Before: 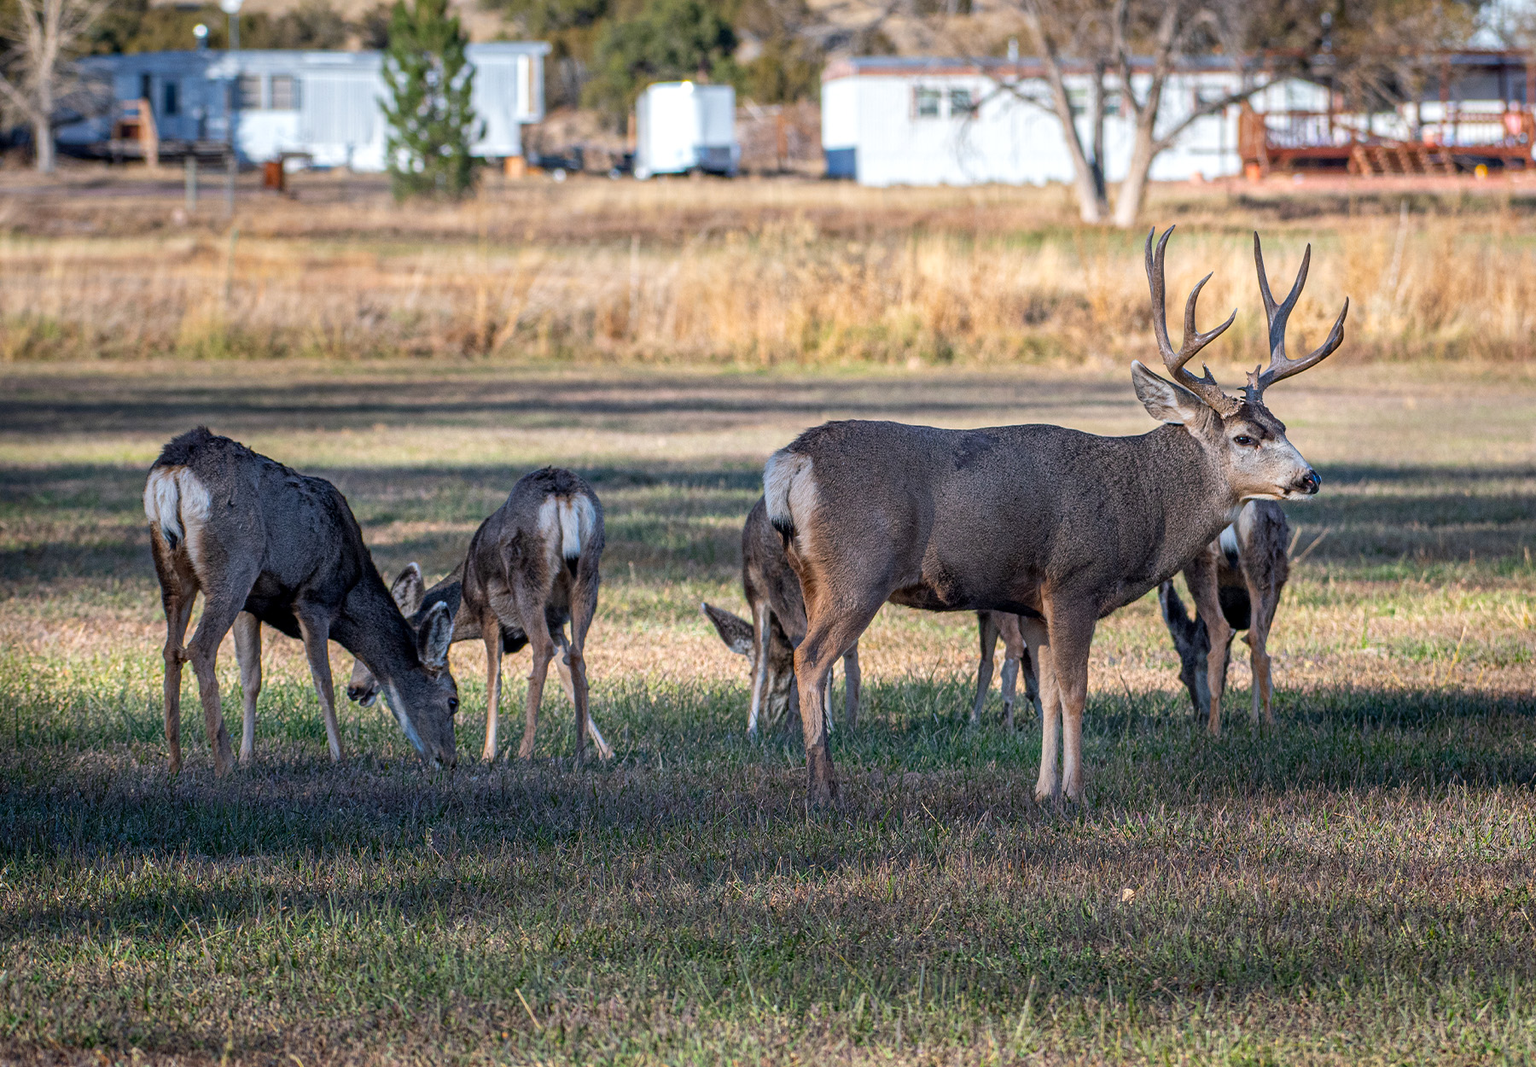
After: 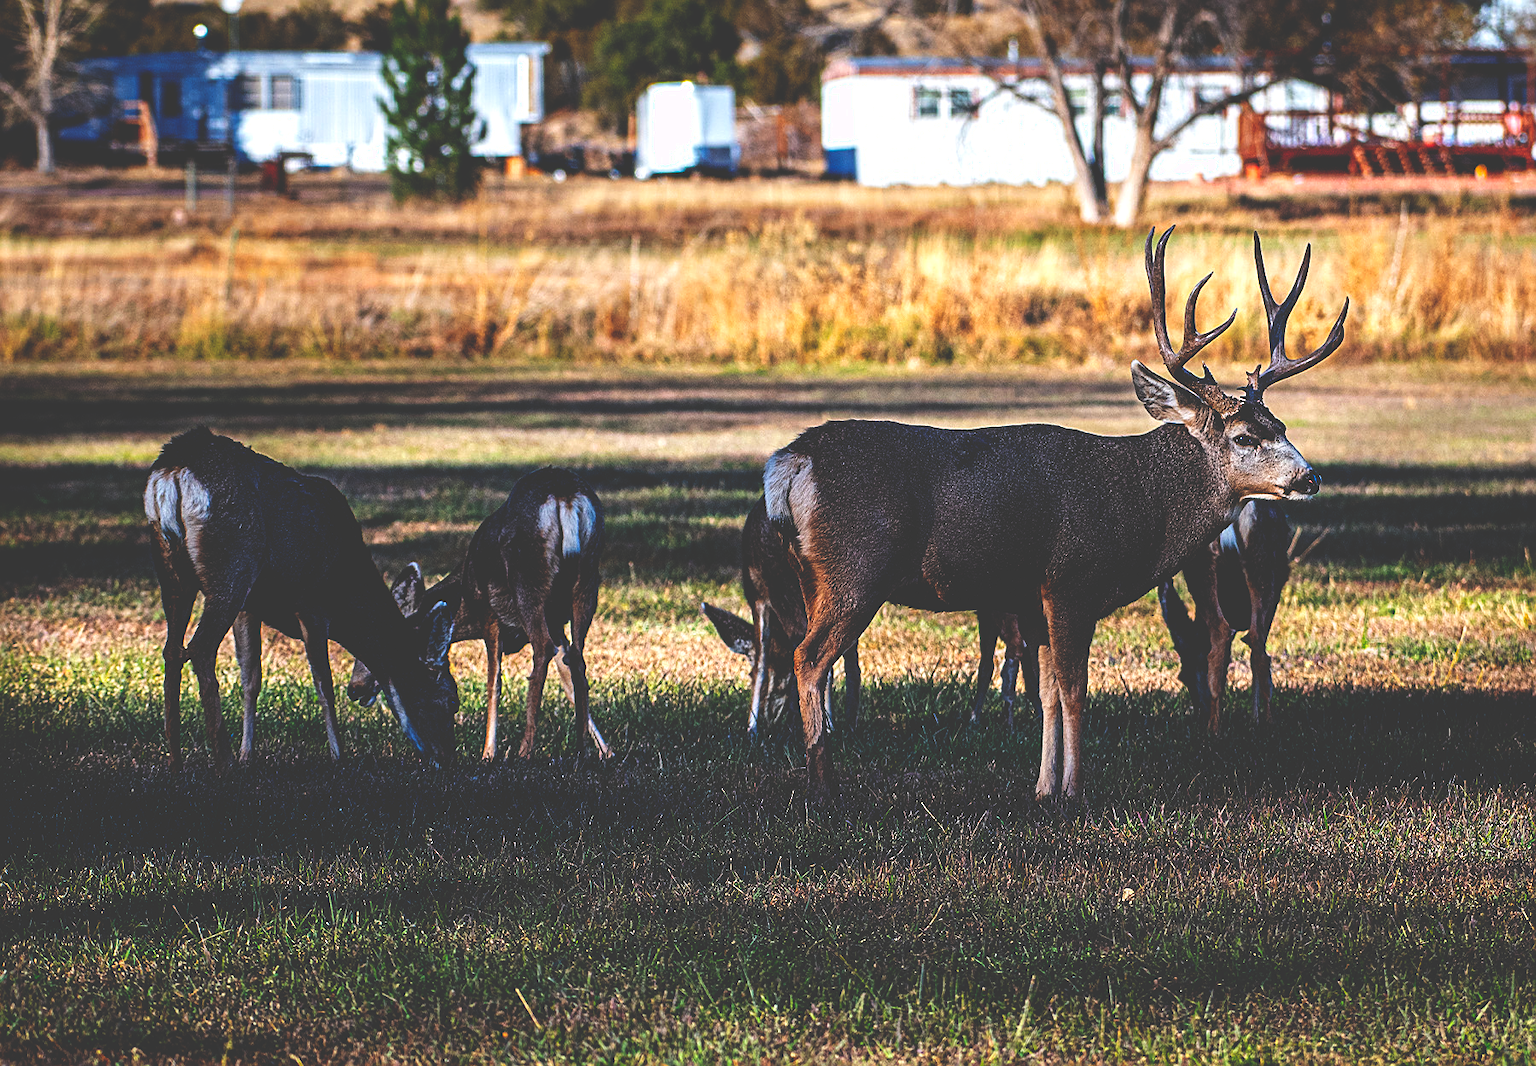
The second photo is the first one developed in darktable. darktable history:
base curve: curves: ch0 [(0, 0.036) (0.083, 0.04) (0.804, 1)], preserve colors none
sharpen: on, module defaults
